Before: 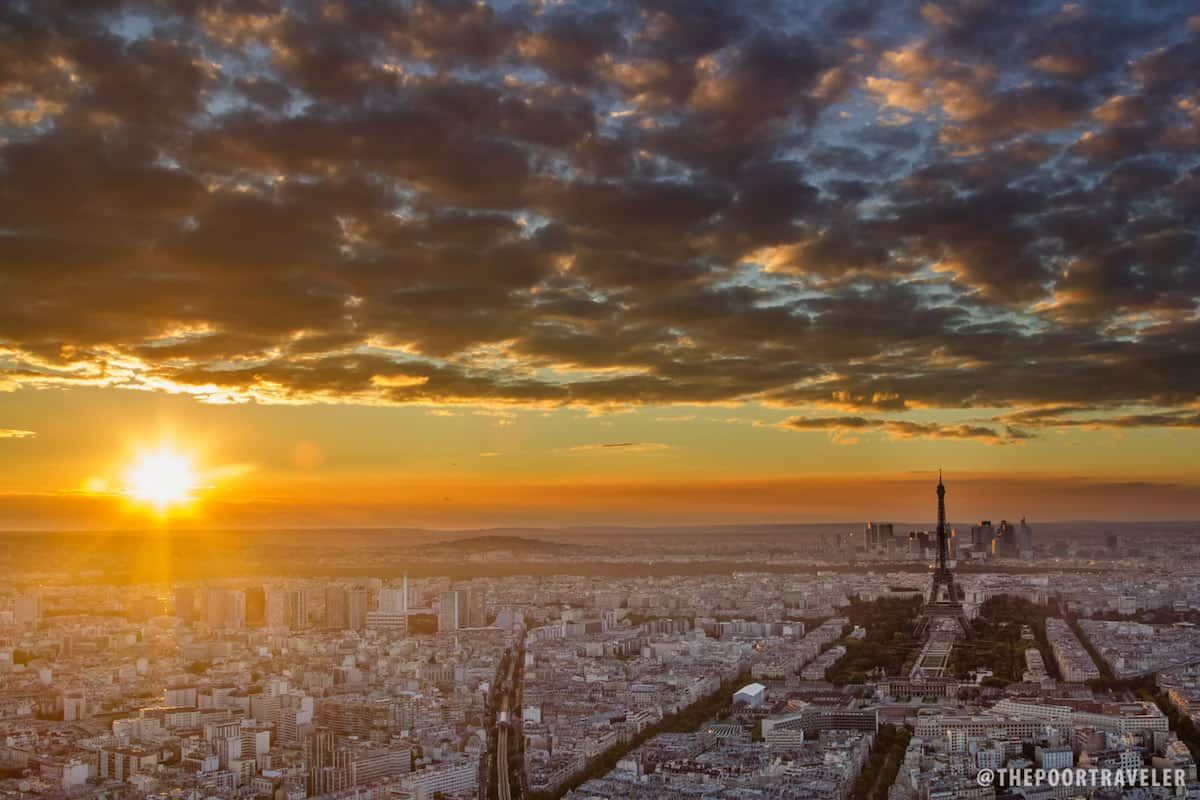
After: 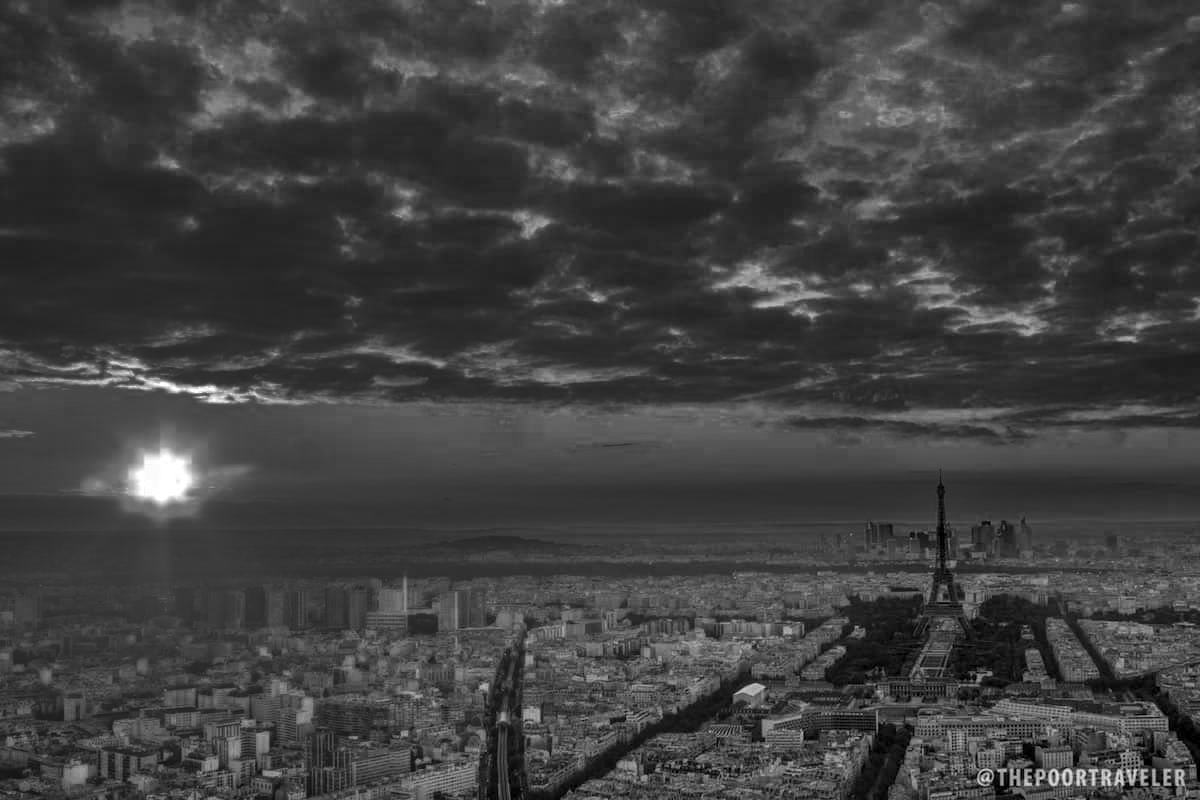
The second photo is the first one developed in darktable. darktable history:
local contrast: detail 130%
color balance rgb: linear chroma grading › global chroma 15%, perceptual saturation grading › global saturation 30%
color zones: curves: ch0 [(0.002, 0.429) (0.121, 0.212) (0.198, 0.113) (0.276, 0.344) (0.331, 0.541) (0.41, 0.56) (0.482, 0.289) (0.619, 0.227) (0.721, 0.18) (0.821, 0.435) (0.928, 0.555) (1, 0.587)]; ch1 [(0, 0) (0.143, 0) (0.286, 0) (0.429, 0) (0.571, 0) (0.714, 0) (0.857, 0)]
